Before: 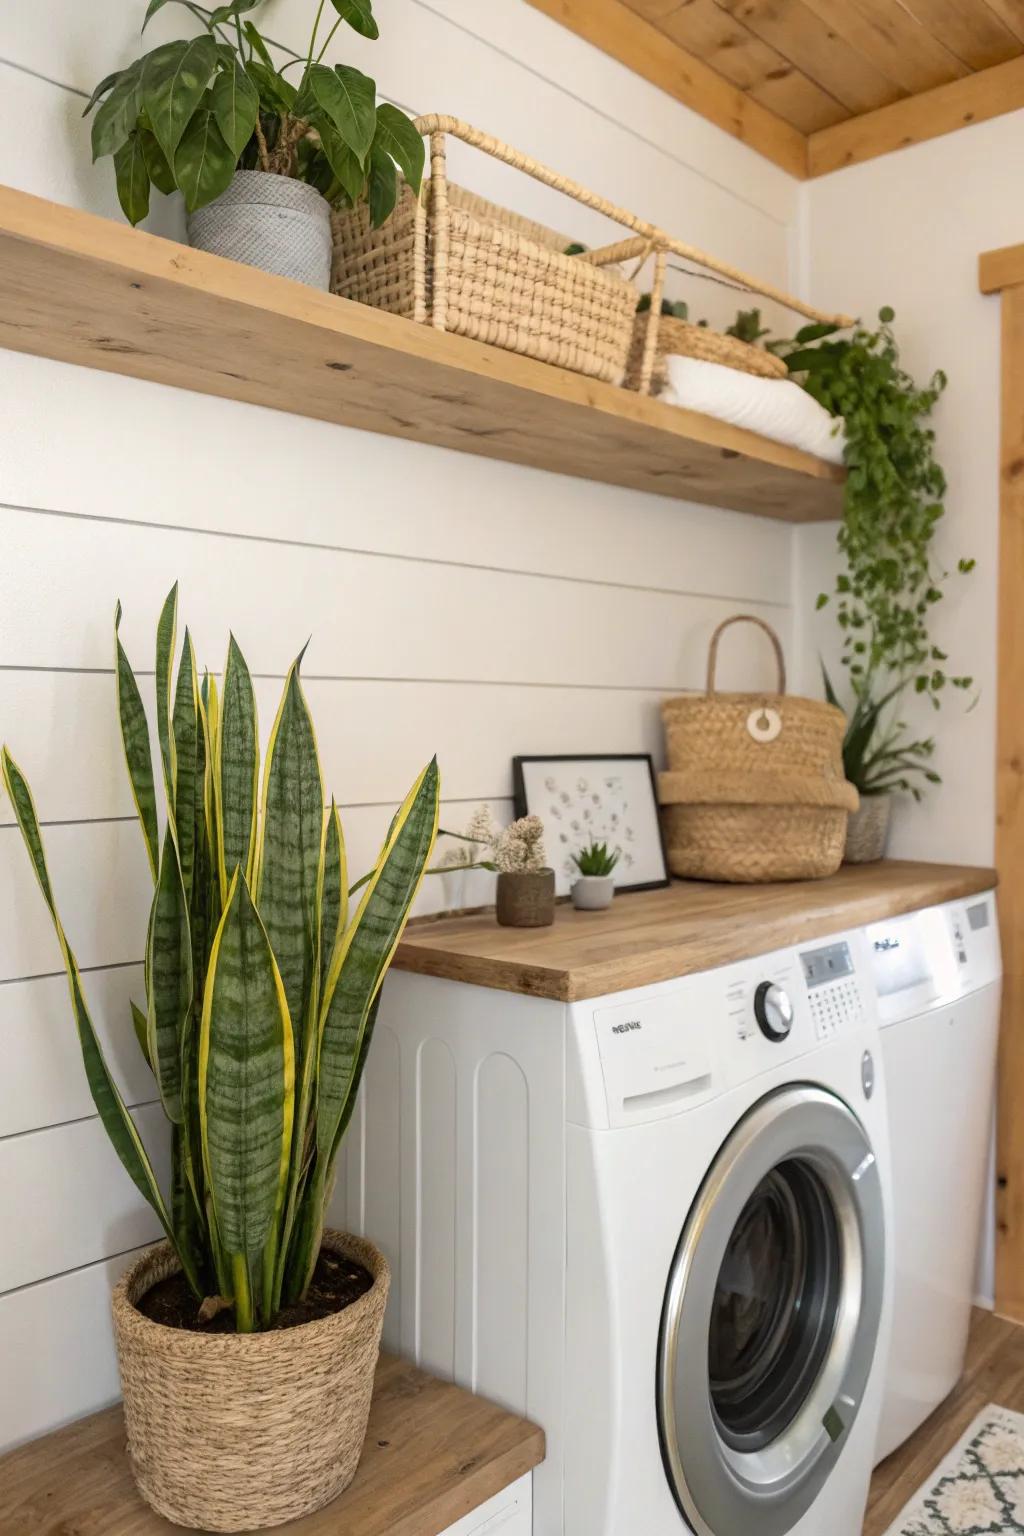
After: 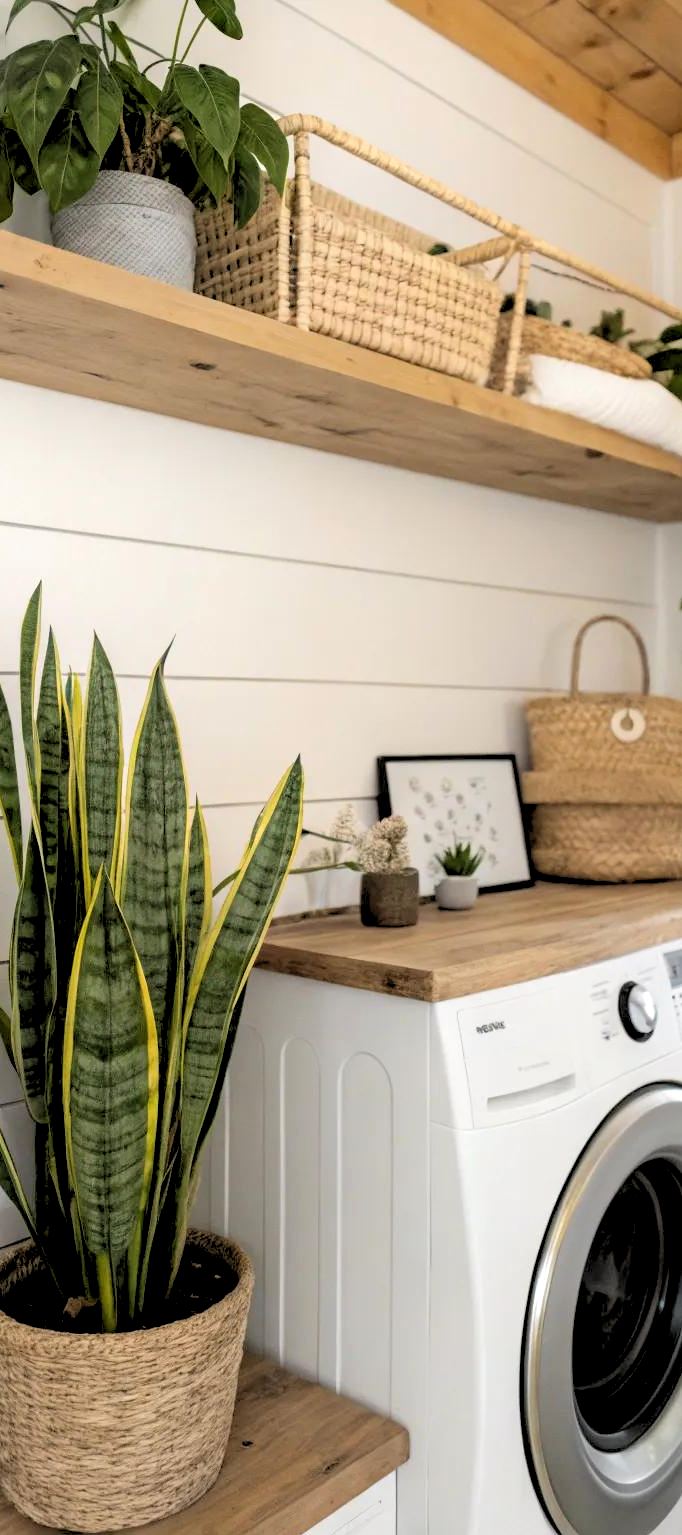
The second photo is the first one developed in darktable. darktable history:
crop and rotate: left 13.342%, right 19.991%
rgb levels: levels [[0.029, 0.461, 0.922], [0, 0.5, 1], [0, 0.5, 1]]
